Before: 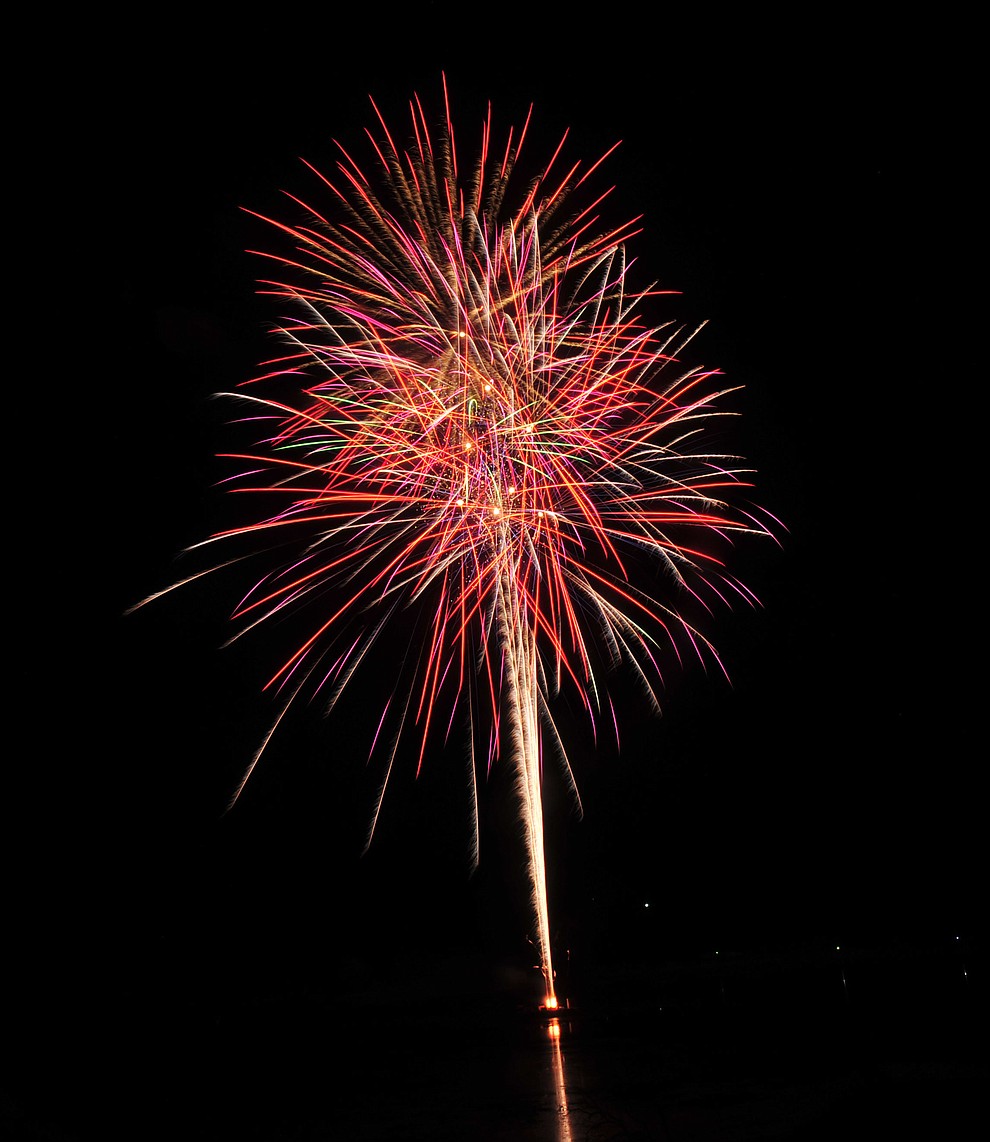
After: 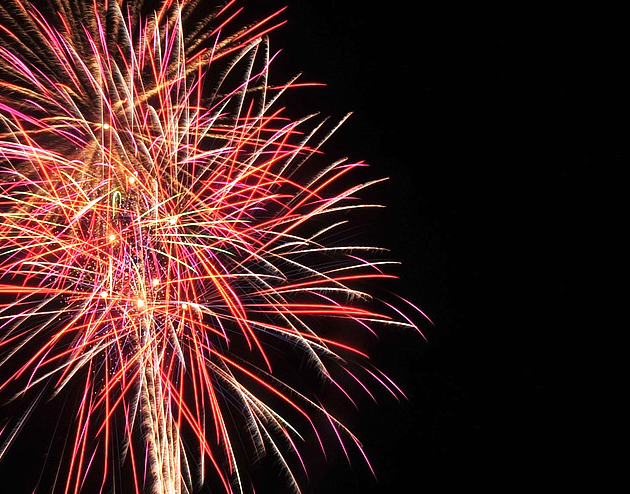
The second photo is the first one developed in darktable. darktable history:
crop: left 36.005%, top 18.293%, right 0.31%, bottom 38.444%
exposure: black level correction 0, exposure 0.5 EV, compensate highlight preservation false
